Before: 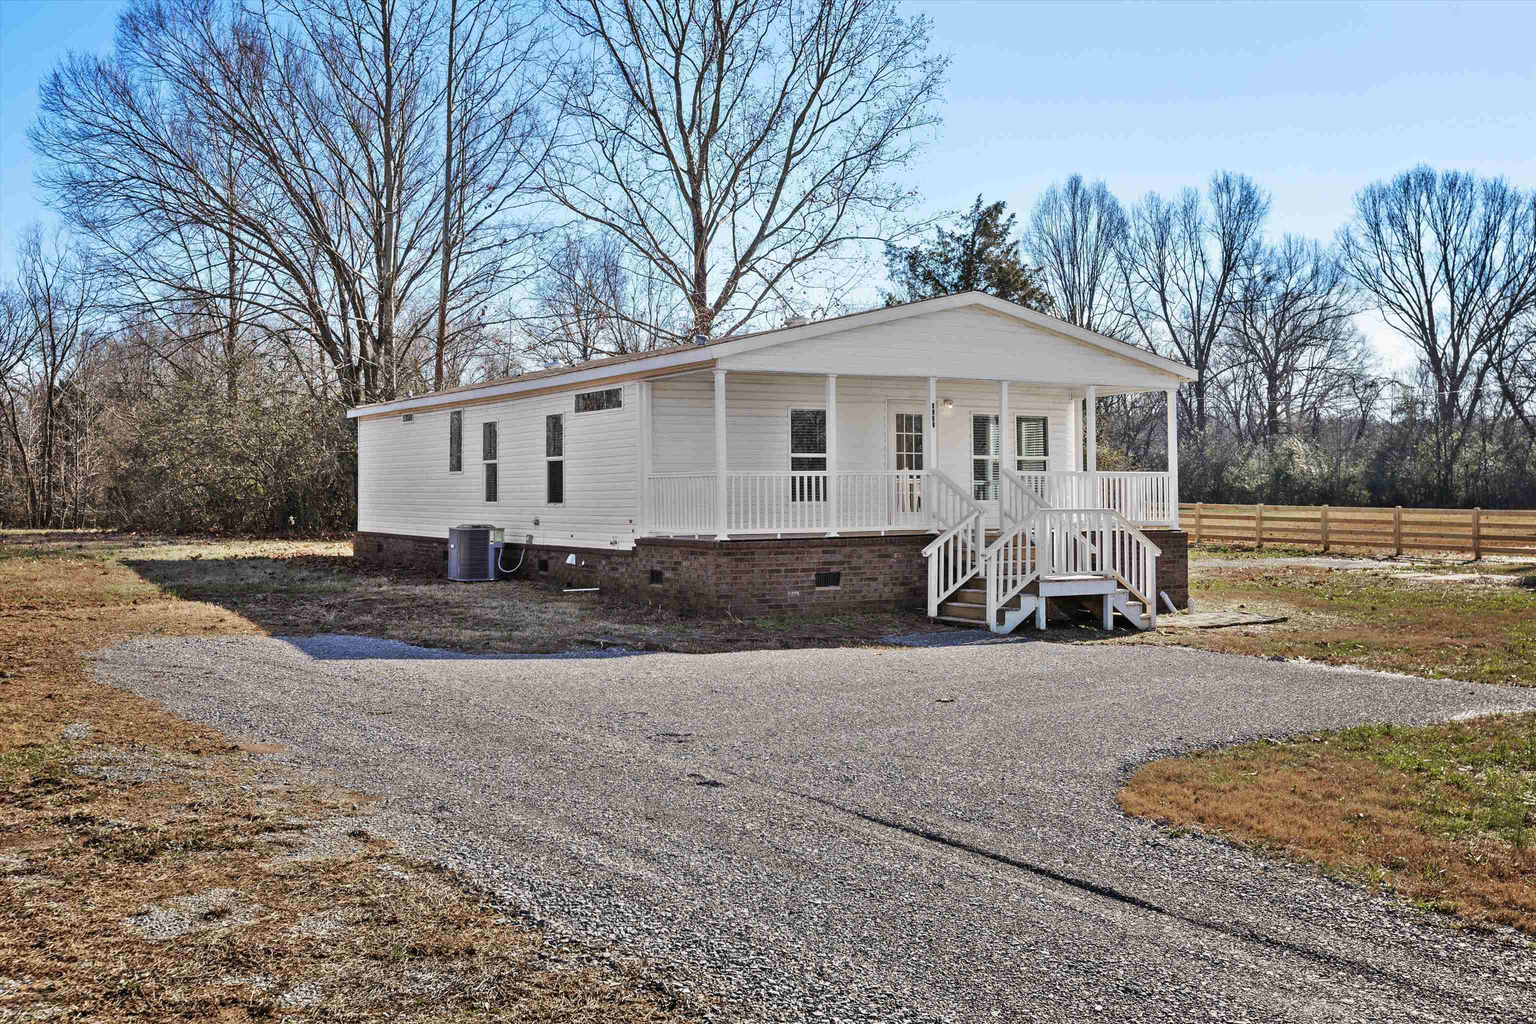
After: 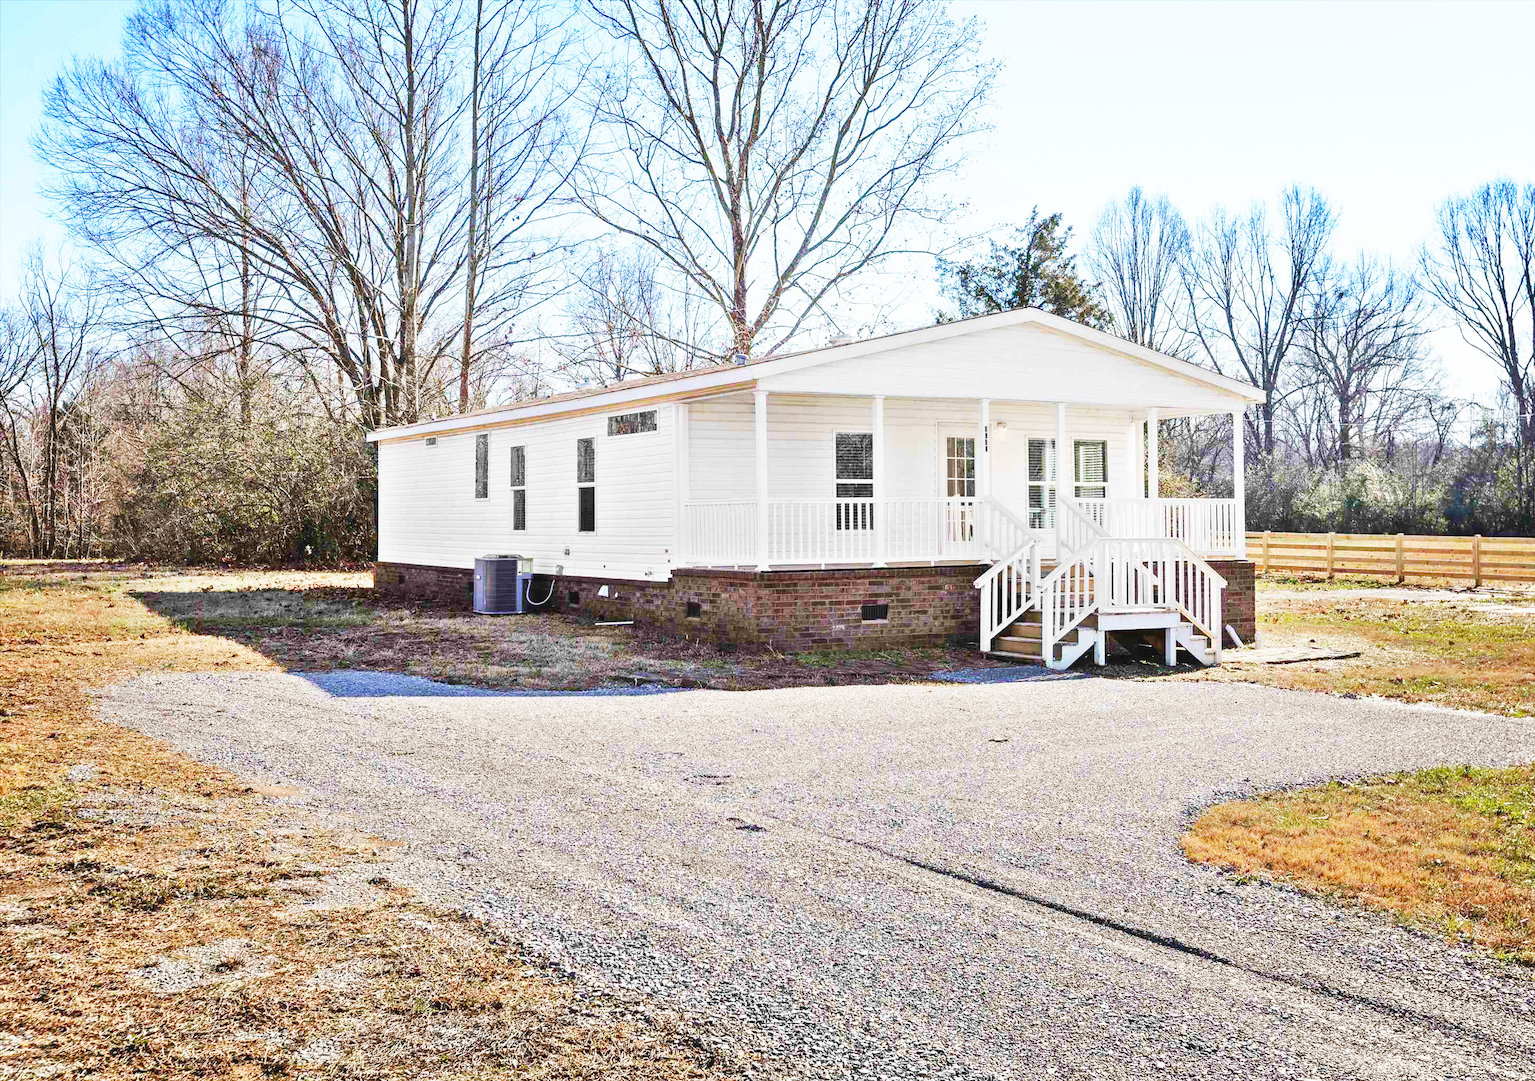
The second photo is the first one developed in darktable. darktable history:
contrast equalizer: y [[0.46, 0.454, 0.451, 0.451, 0.455, 0.46], [0.5 ×6], [0.5 ×6], [0 ×6], [0 ×6]]
base curve: curves: ch0 [(0, 0) (0.007, 0.004) (0.027, 0.03) (0.046, 0.07) (0.207, 0.54) (0.442, 0.872) (0.673, 0.972) (1, 1)], preserve colors none
crop and rotate: left 0%, right 5.327%
